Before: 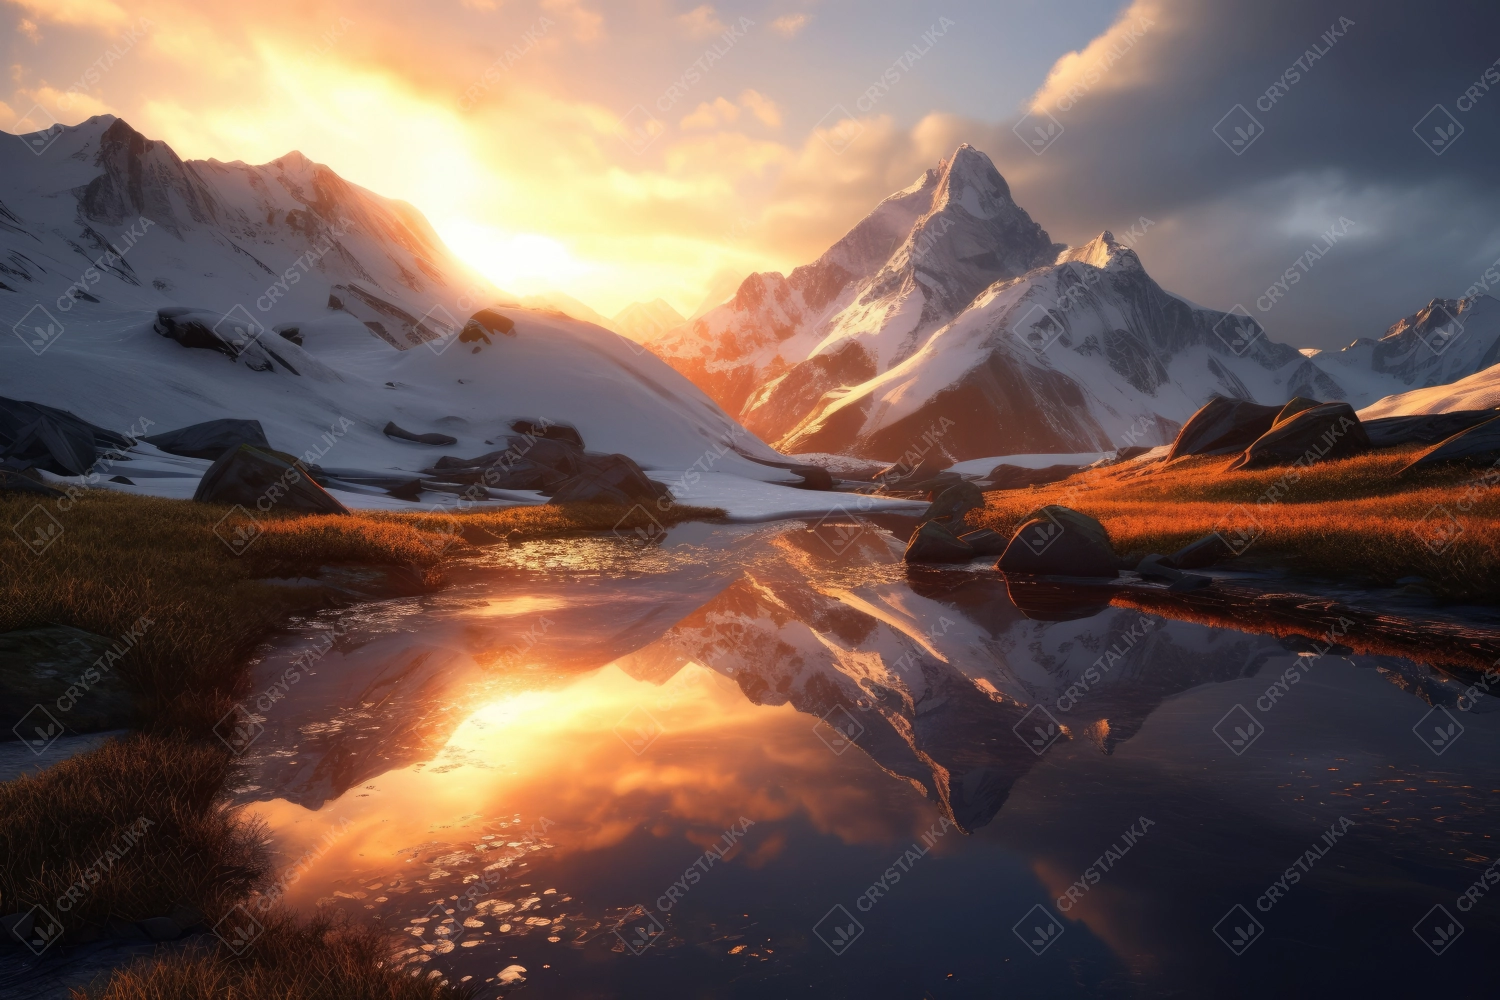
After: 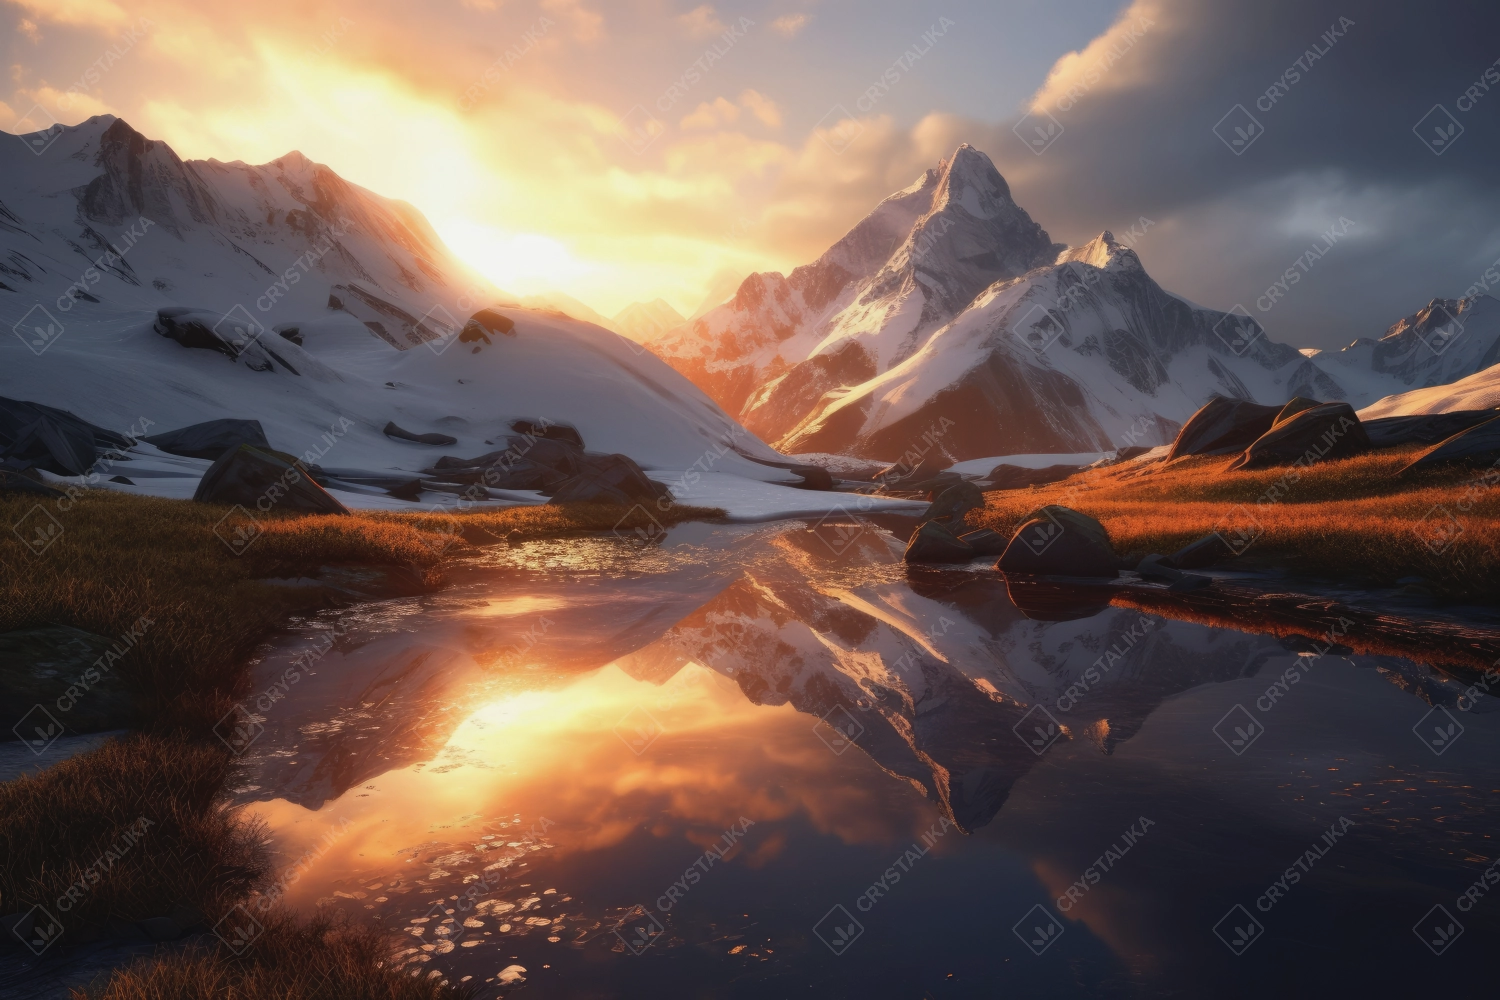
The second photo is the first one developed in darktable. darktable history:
contrast brightness saturation: contrast -0.073, brightness -0.03, saturation -0.11
